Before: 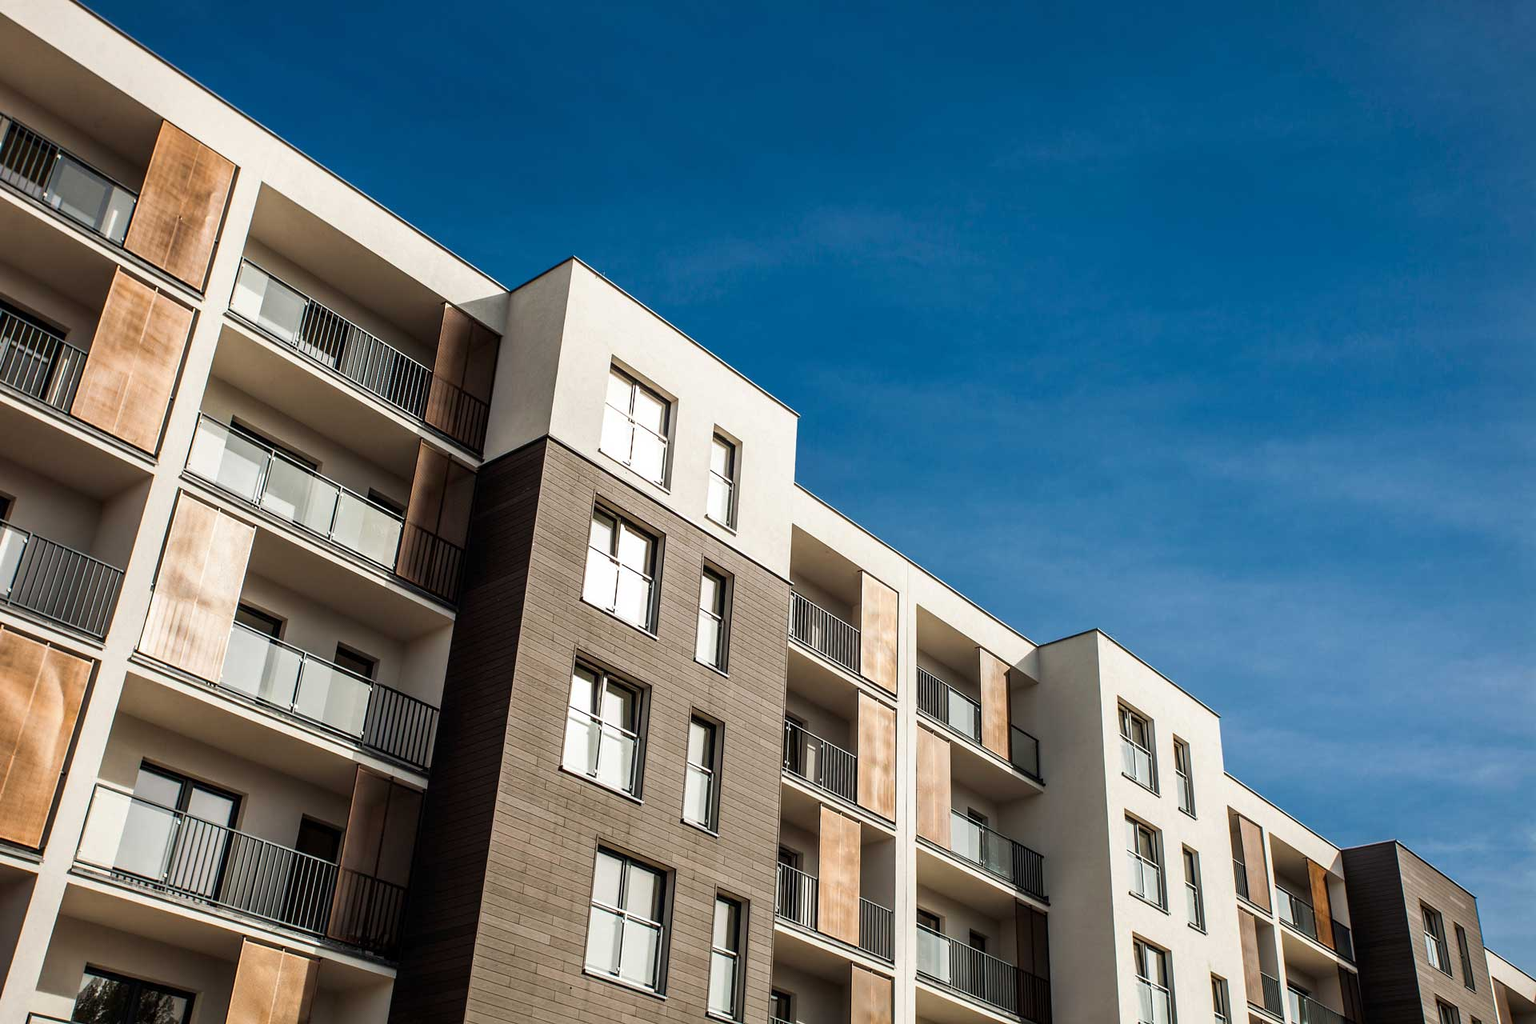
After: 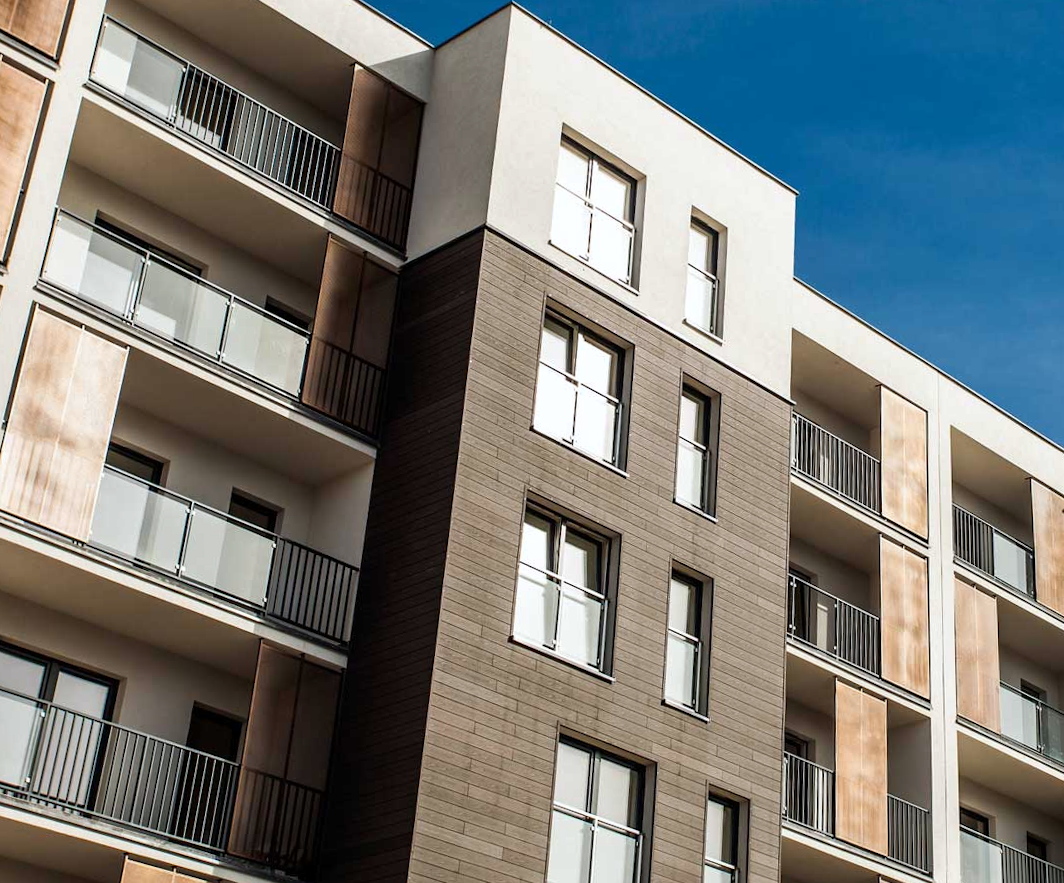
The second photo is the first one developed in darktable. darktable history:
rotate and perspective: rotation -1.32°, lens shift (horizontal) -0.031, crop left 0.015, crop right 0.985, crop top 0.047, crop bottom 0.982
white balance: red 0.988, blue 1.017
crop: left 8.966%, top 23.852%, right 34.699%, bottom 4.703%
